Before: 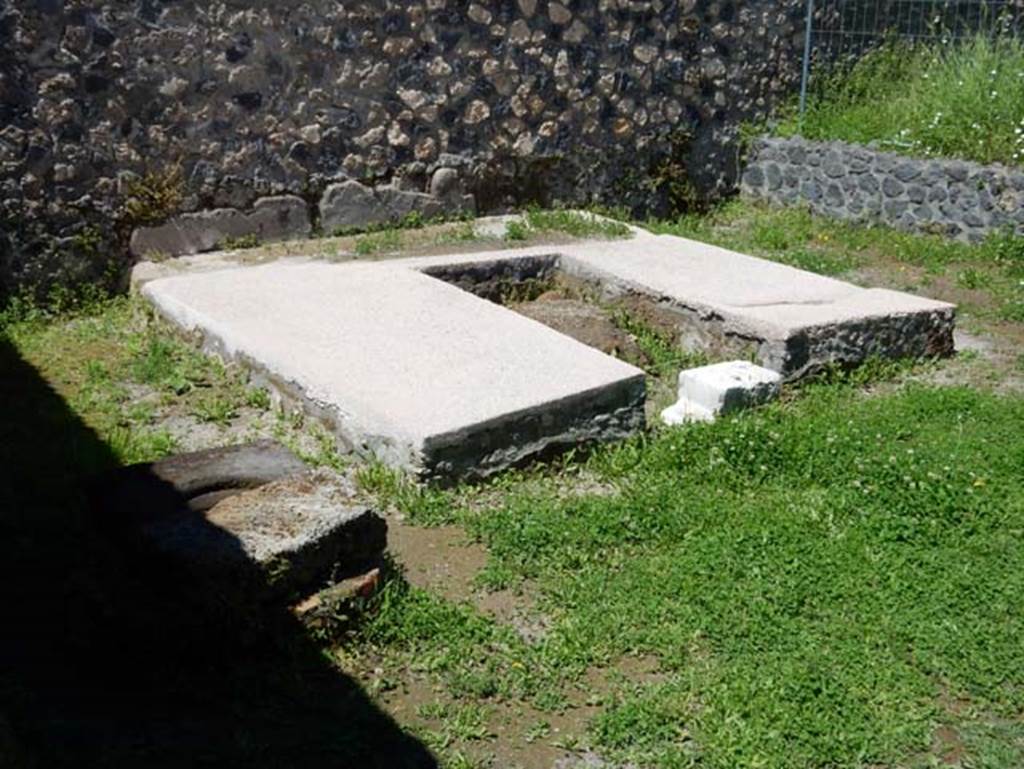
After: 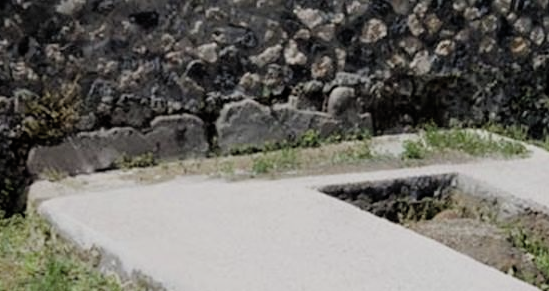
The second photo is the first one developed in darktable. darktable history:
color correction: saturation 0.57
crop: left 10.121%, top 10.631%, right 36.218%, bottom 51.526%
filmic rgb: black relative exposure -7.75 EV, white relative exposure 4.4 EV, threshold 3 EV, hardness 3.76, latitude 38.11%, contrast 0.966, highlights saturation mix 10%, shadows ↔ highlights balance 4.59%, color science v4 (2020), enable highlight reconstruction true
